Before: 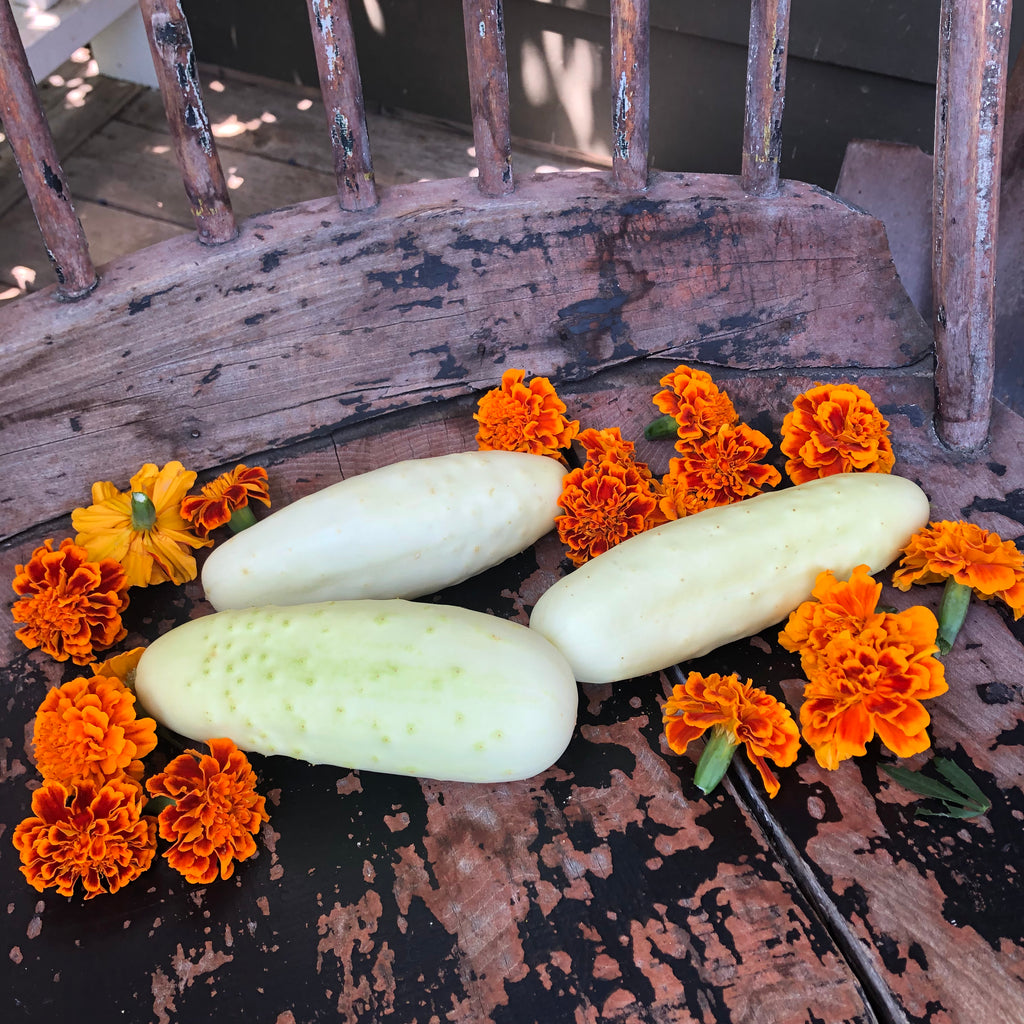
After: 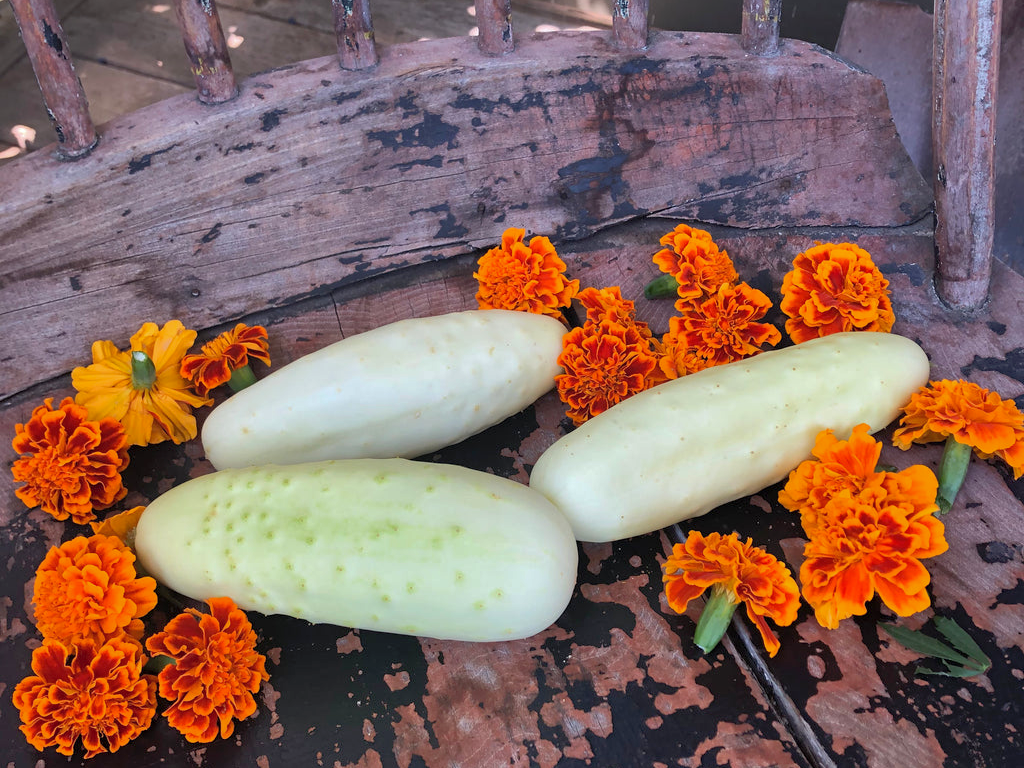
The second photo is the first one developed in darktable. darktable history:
shadows and highlights: on, module defaults
crop: top 13.819%, bottom 11.169%
